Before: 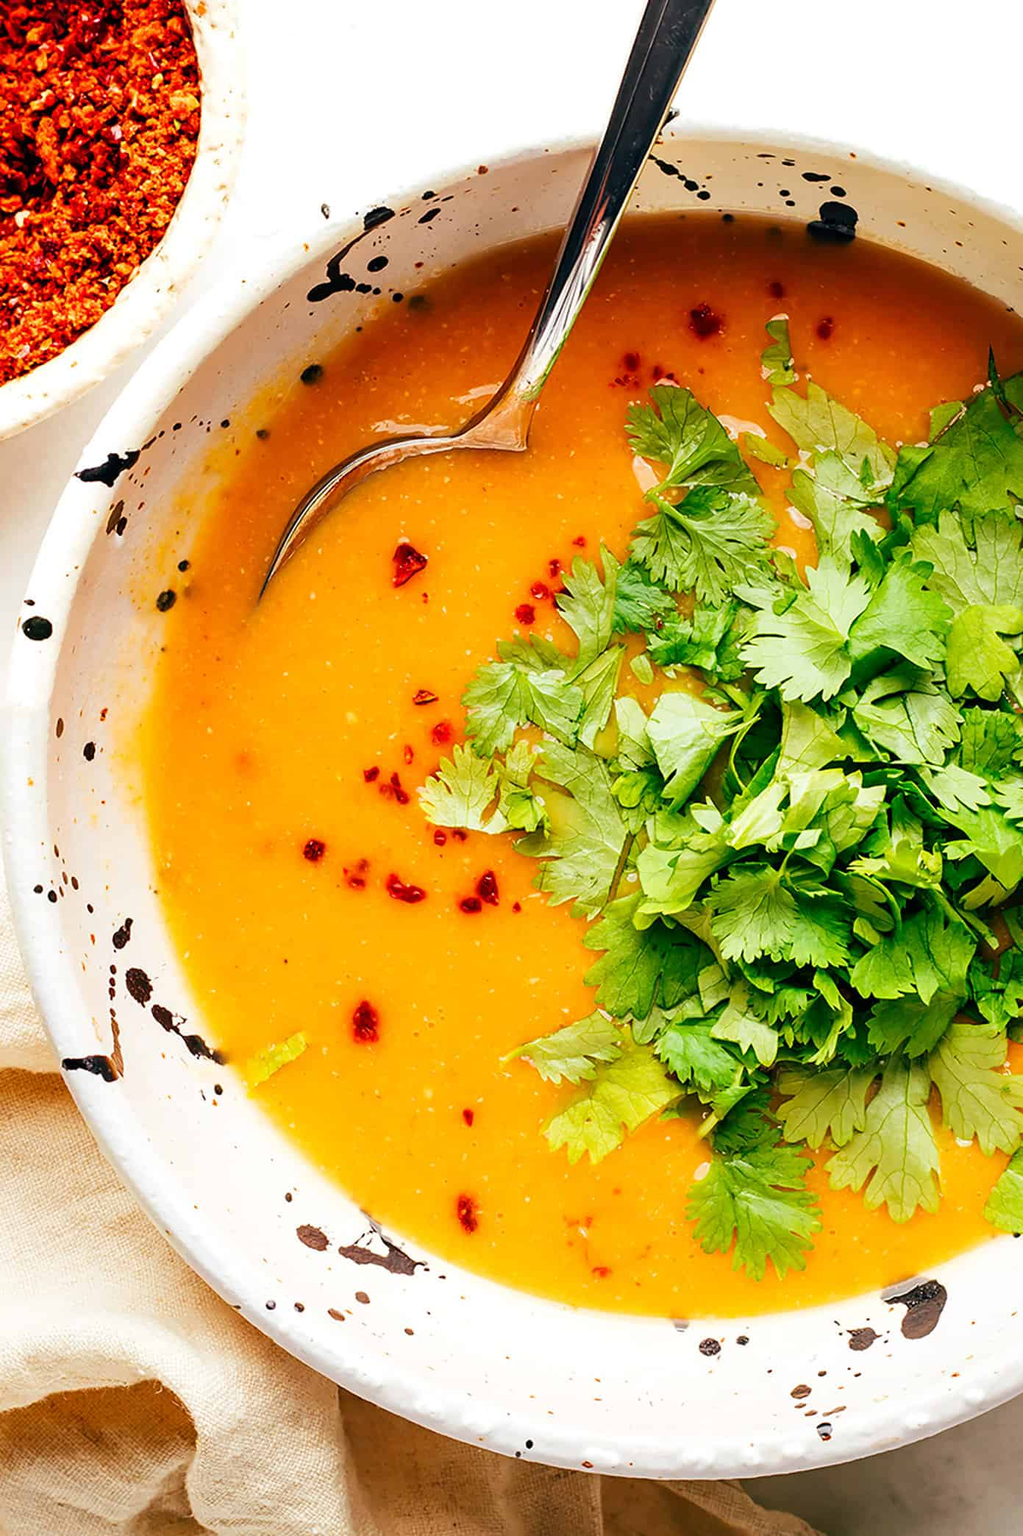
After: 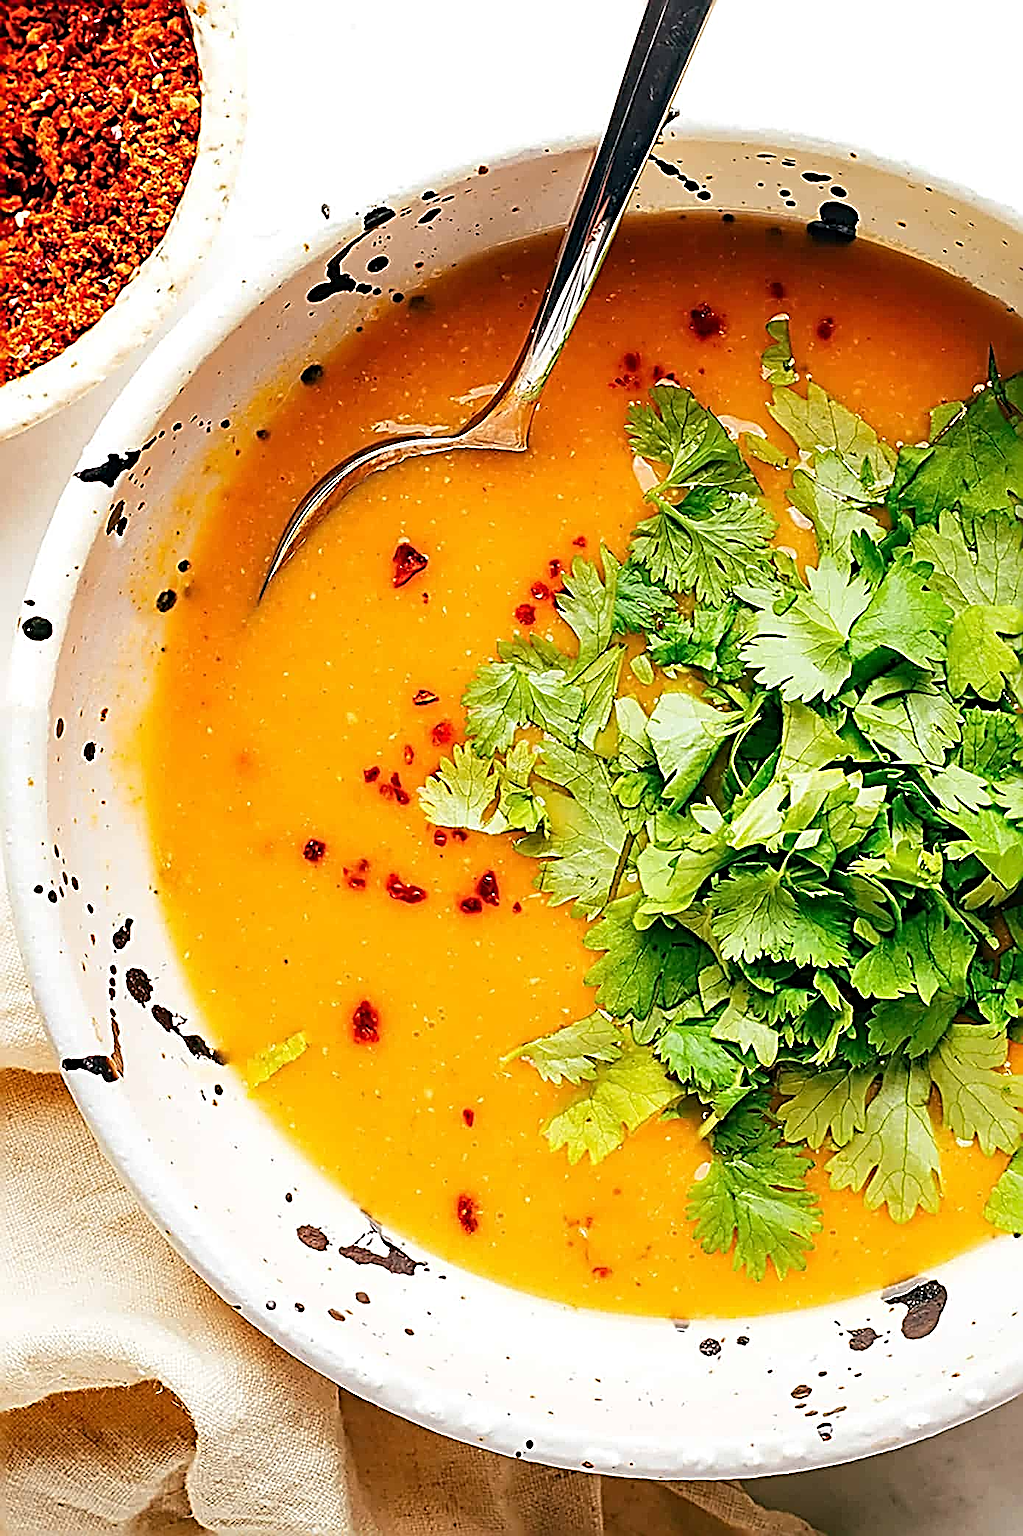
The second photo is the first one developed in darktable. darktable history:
sharpen: radius 3.158, amount 1.731
